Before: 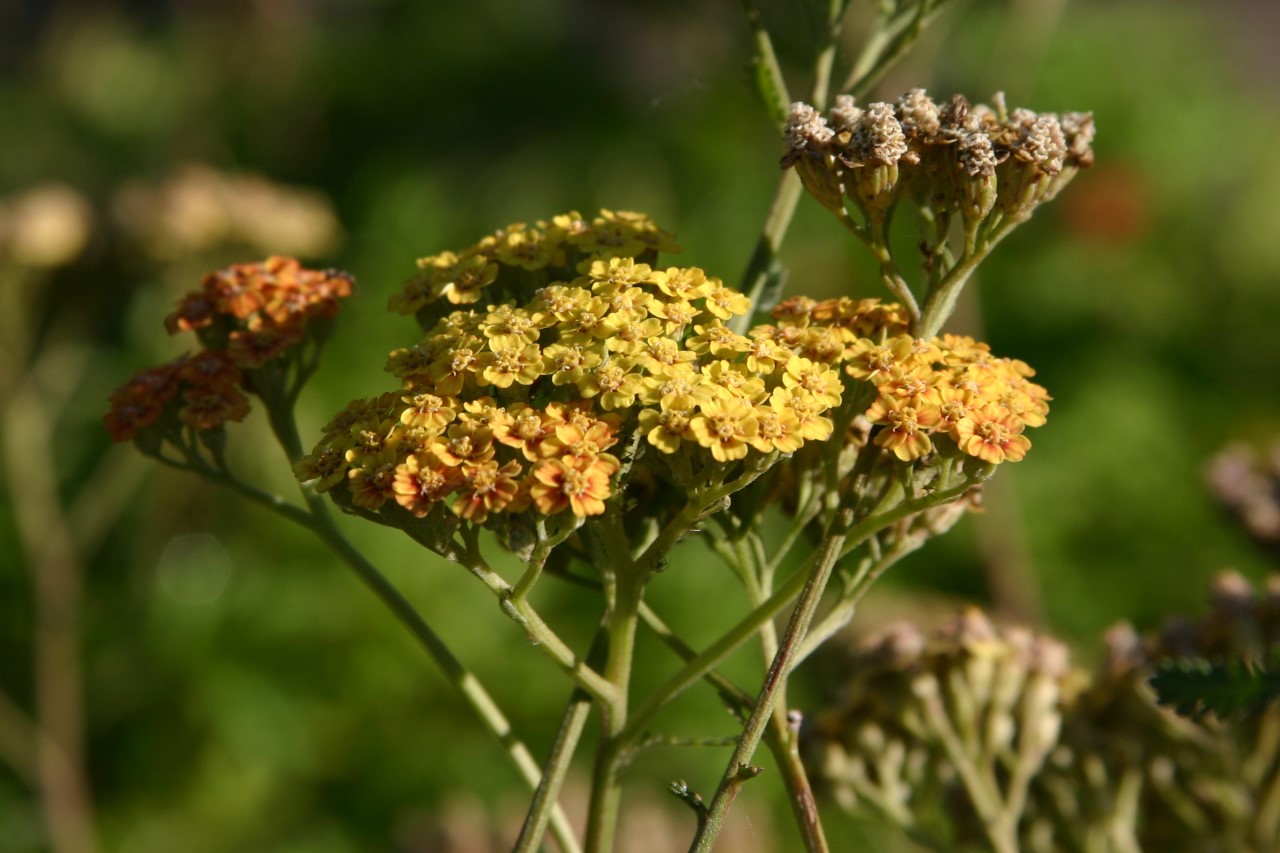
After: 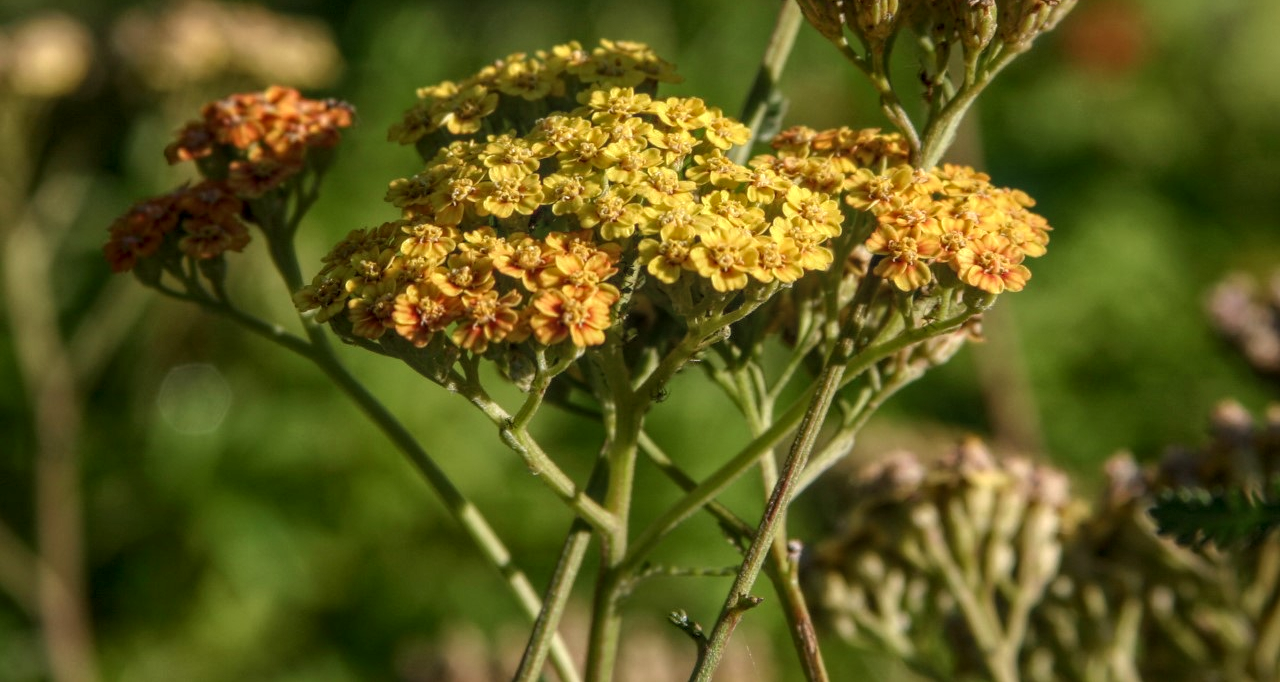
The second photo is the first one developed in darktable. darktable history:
crop and rotate: top 19.998%
levels: mode automatic
local contrast: highlights 74%, shadows 55%, detail 176%, midtone range 0.207
